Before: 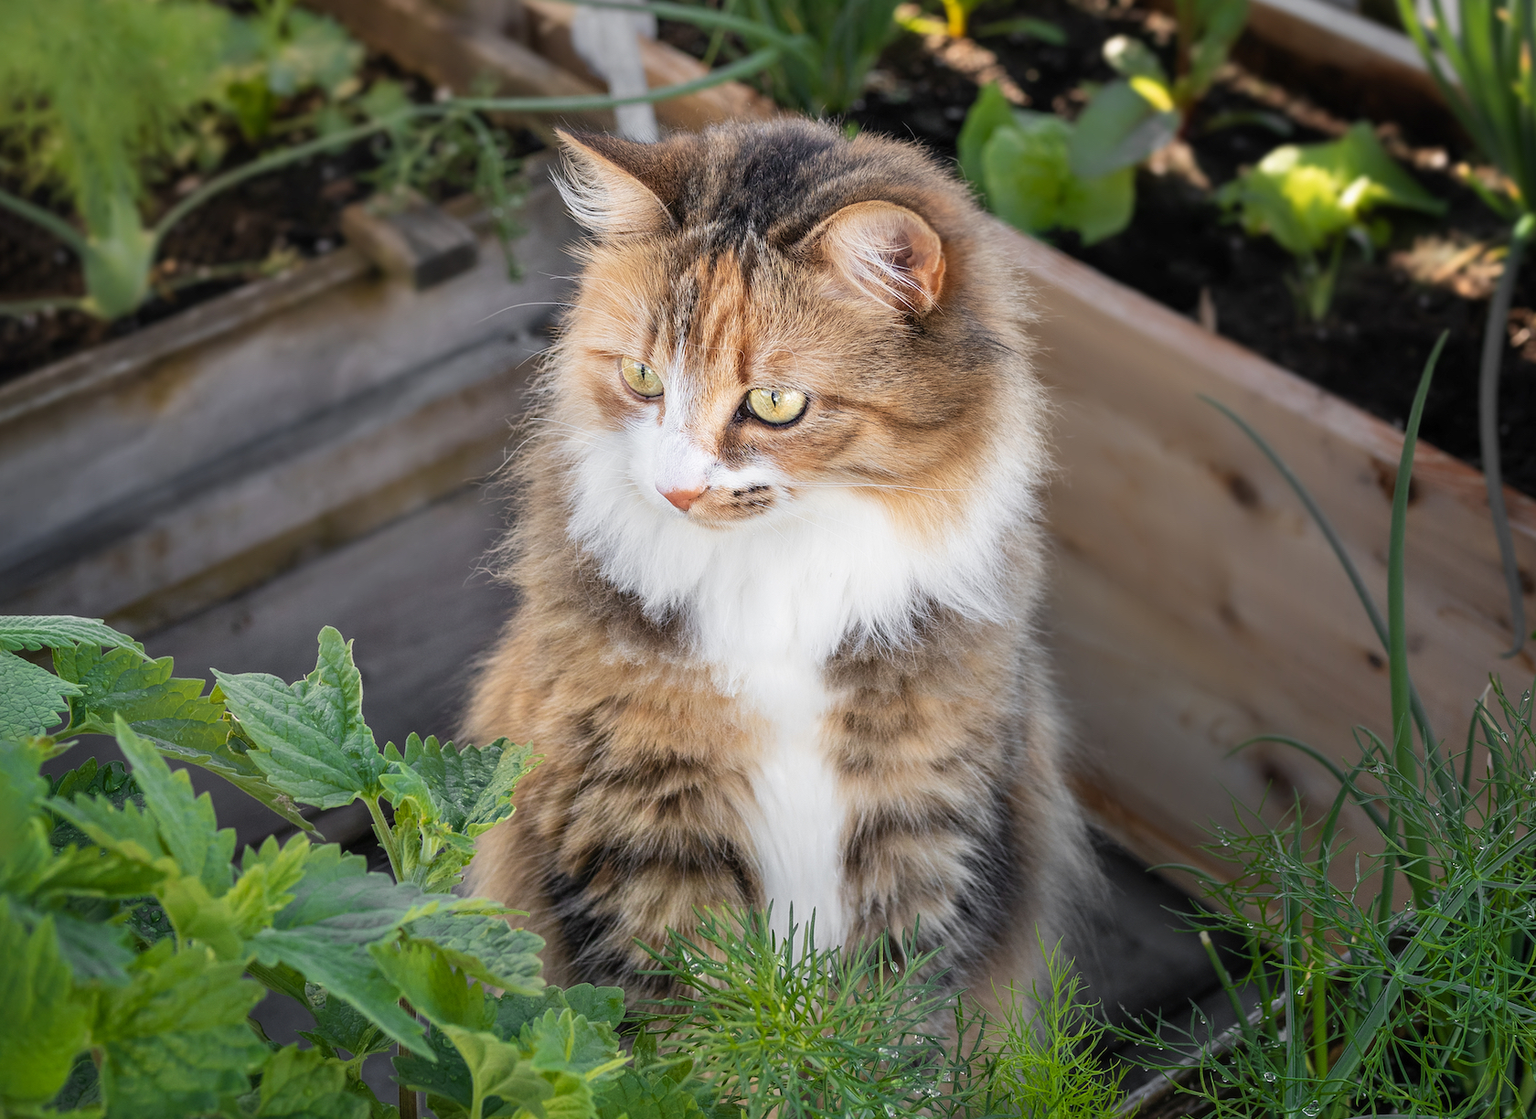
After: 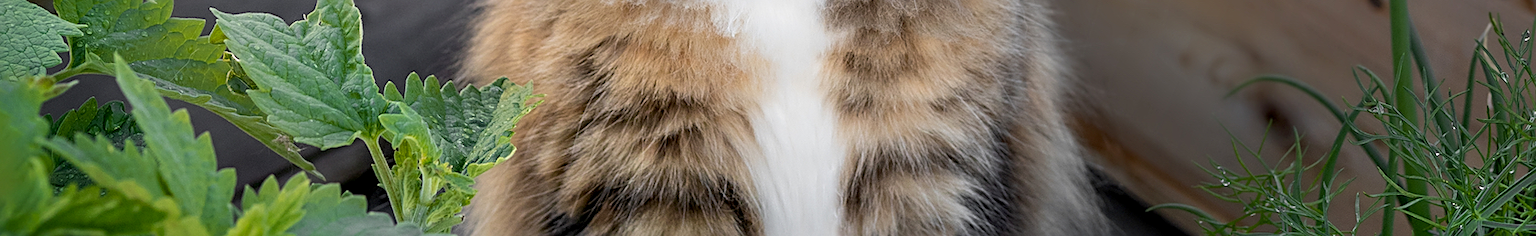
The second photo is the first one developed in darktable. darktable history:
crop and rotate: top 59.062%, bottom 19.769%
sharpen: on, module defaults
exposure: black level correction 0.007, compensate exposure bias true, compensate highlight preservation false
